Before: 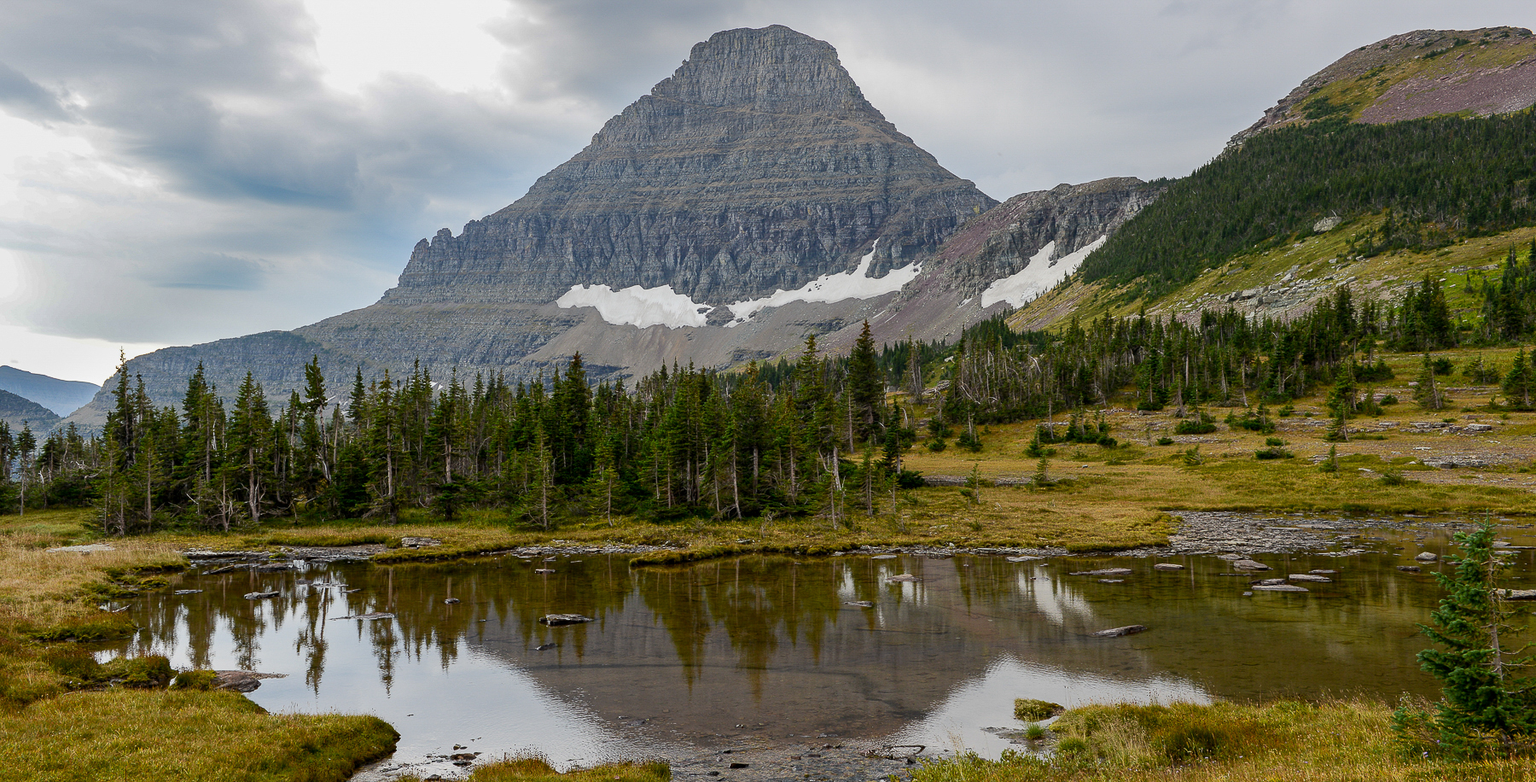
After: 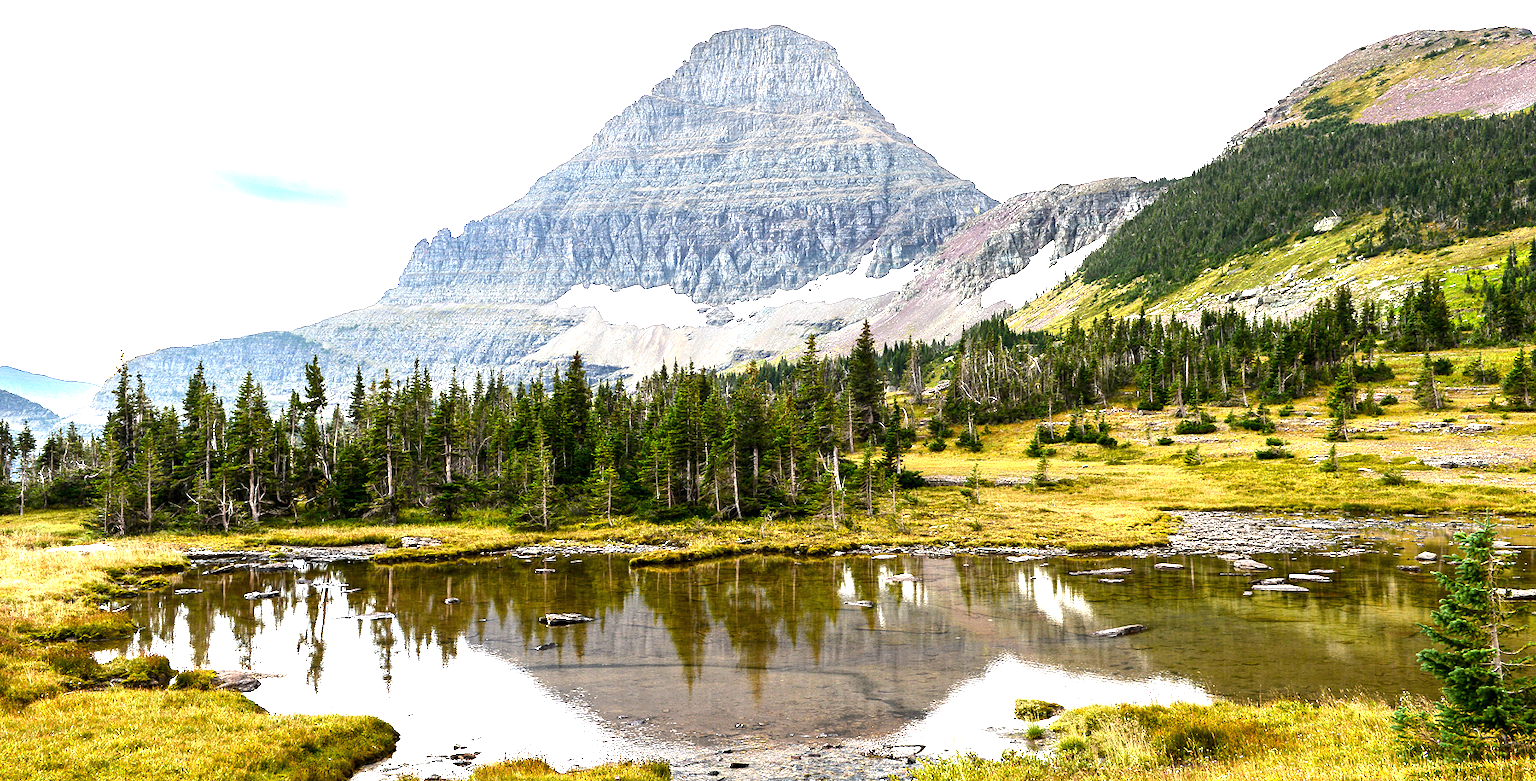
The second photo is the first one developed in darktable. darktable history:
tone equalizer: -8 EV -0.75 EV, -7 EV -0.7 EV, -6 EV -0.6 EV, -5 EV -0.4 EV, -3 EV 0.4 EV, -2 EV 0.6 EV, -1 EV 0.7 EV, +0 EV 0.75 EV, edges refinement/feathering 500, mask exposure compensation -1.57 EV, preserve details no
exposure: black level correction 0, exposure 1.45 EV, compensate exposure bias true, compensate highlight preservation false
